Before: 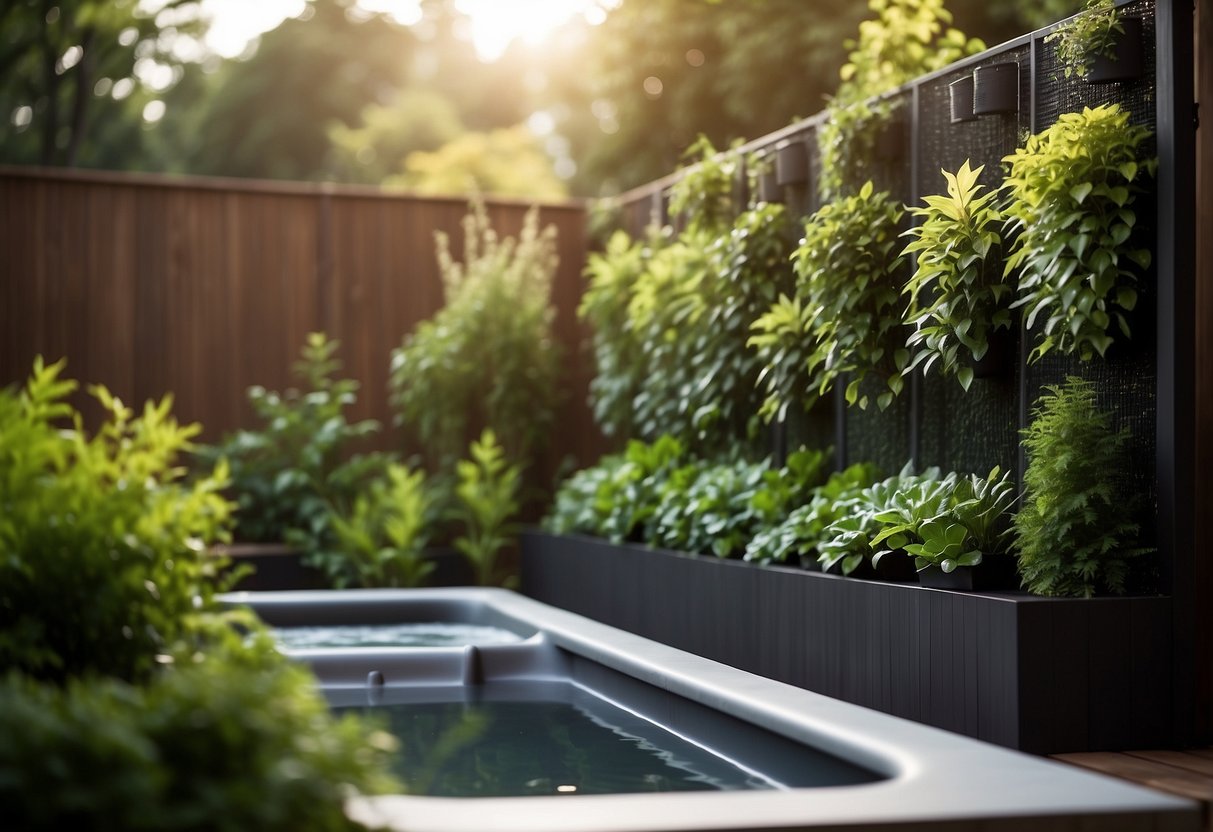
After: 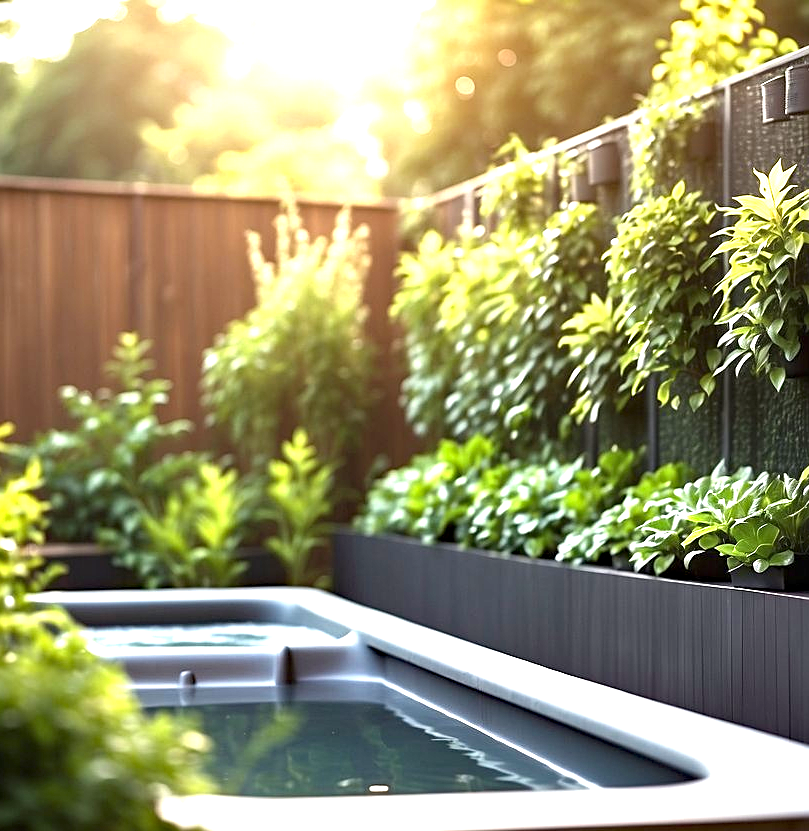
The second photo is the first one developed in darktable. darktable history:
haze removal: compatibility mode true, adaptive false
crop and rotate: left 15.574%, right 17.713%
exposure: black level correction 0, exposure 1.52 EV, compensate highlight preservation false
sharpen: on, module defaults
tone equalizer: edges refinement/feathering 500, mask exposure compensation -1.57 EV, preserve details no
